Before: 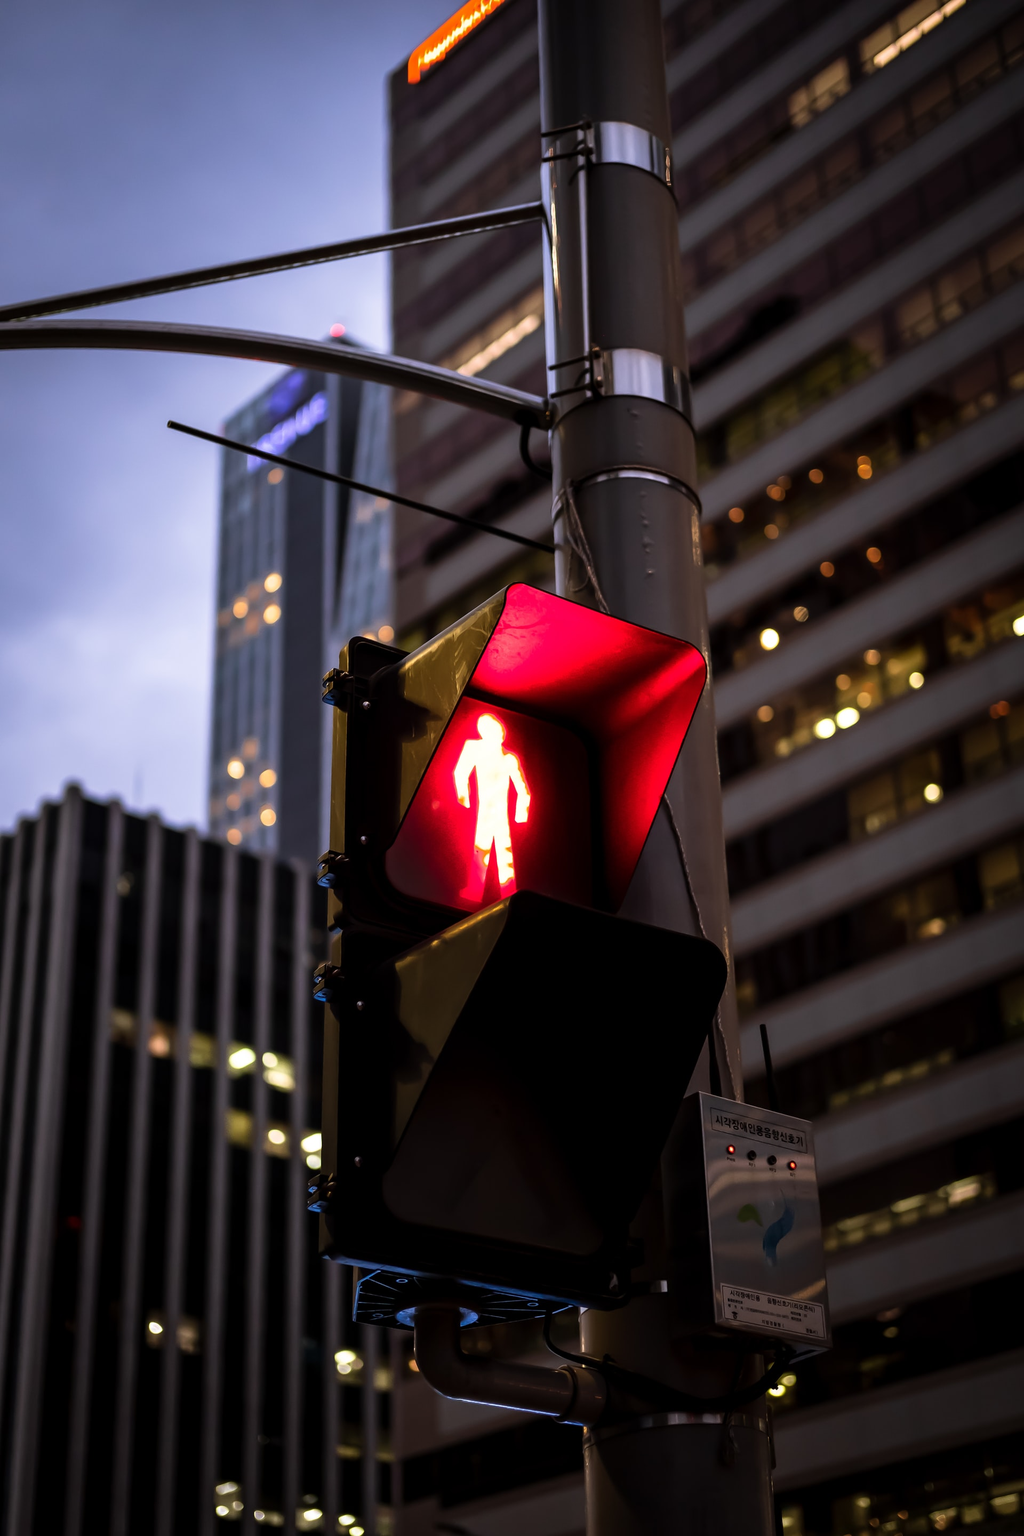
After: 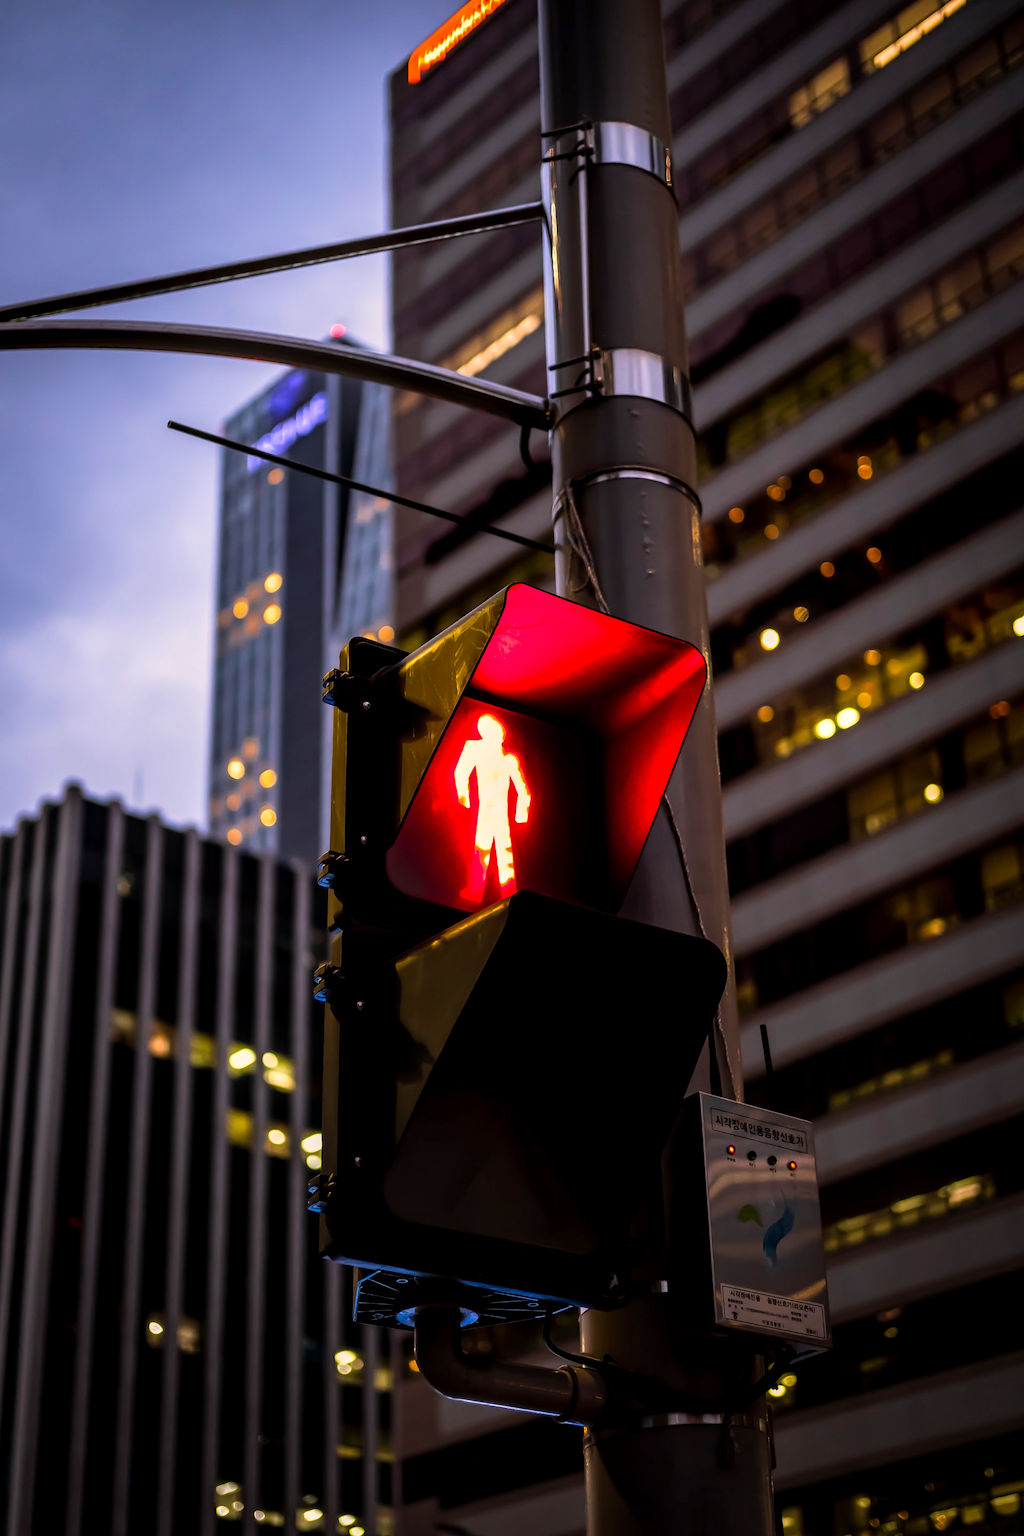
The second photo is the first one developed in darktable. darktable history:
color balance rgb: highlights gain › chroma 2.981%, highlights gain › hue 71.85°, perceptual saturation grading › global saturation 31.236%, global vibrance 20%
local contrast: detail 130%
